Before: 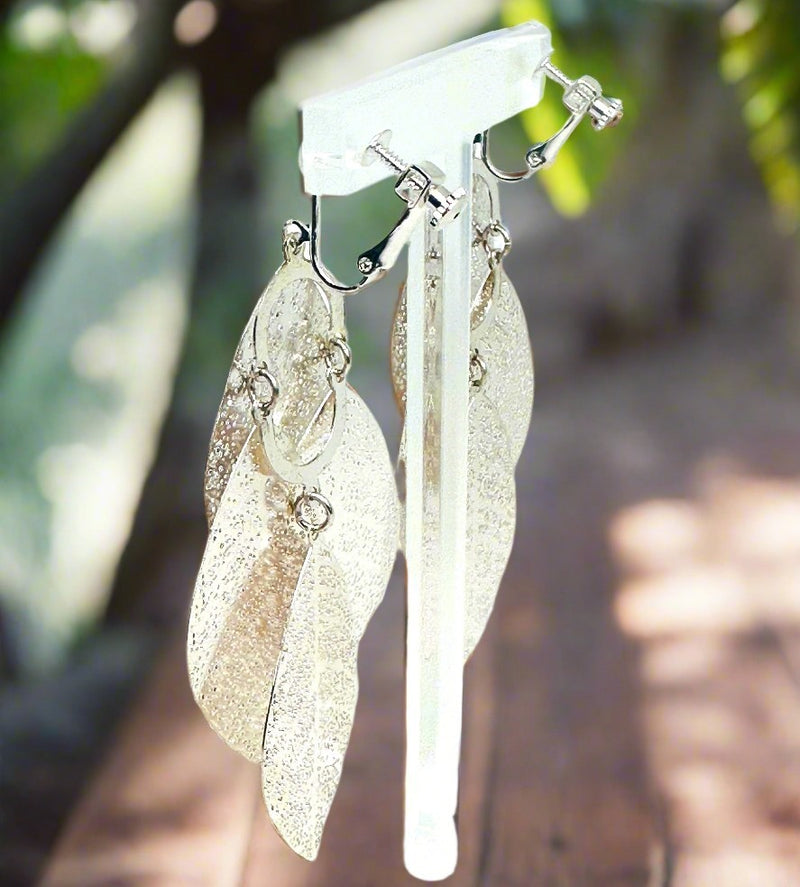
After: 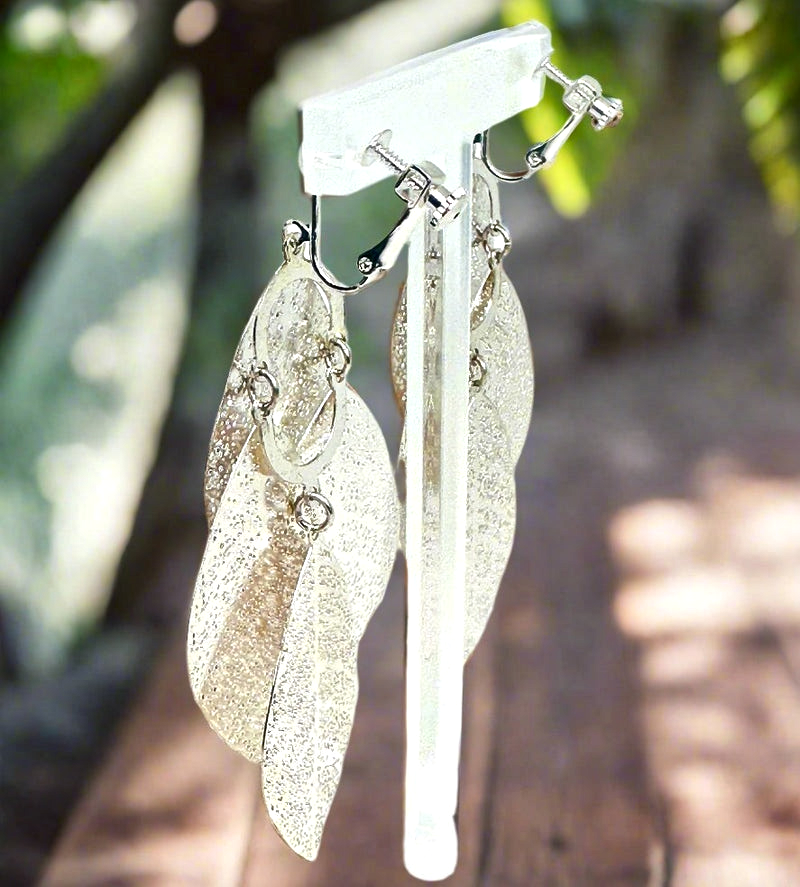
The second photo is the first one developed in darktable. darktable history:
local contrast: mode bilateral grid, contrast 20, coarseness 19, detail 163%, midtone range 0.2
tone equalizer: on, module defaults
